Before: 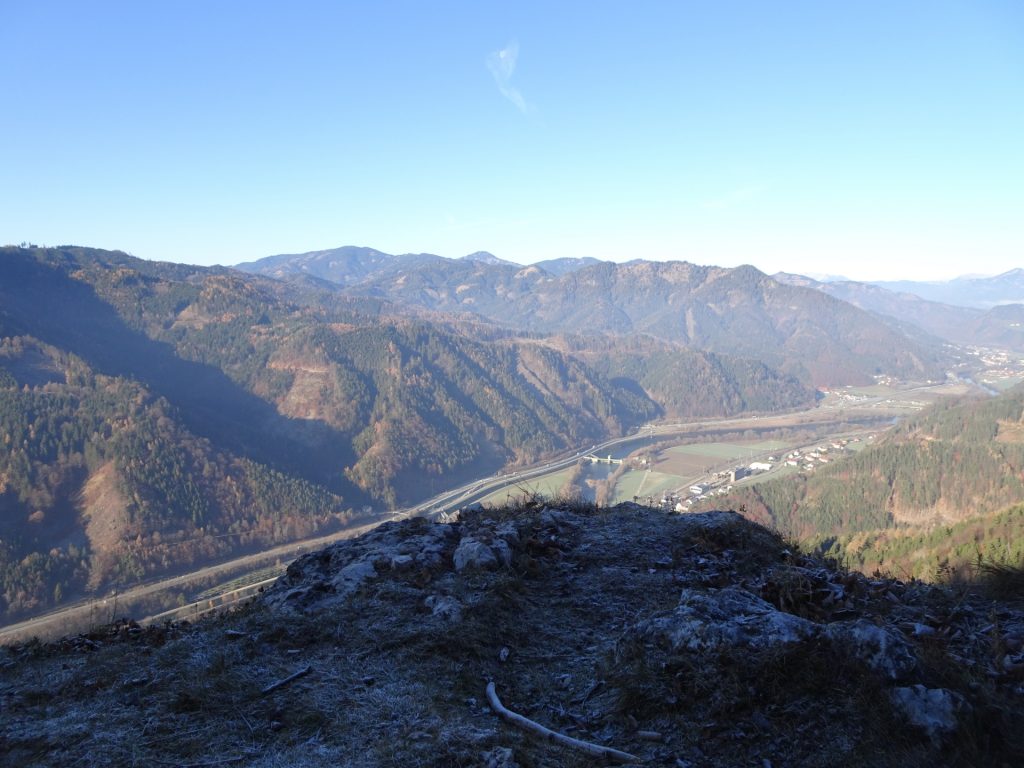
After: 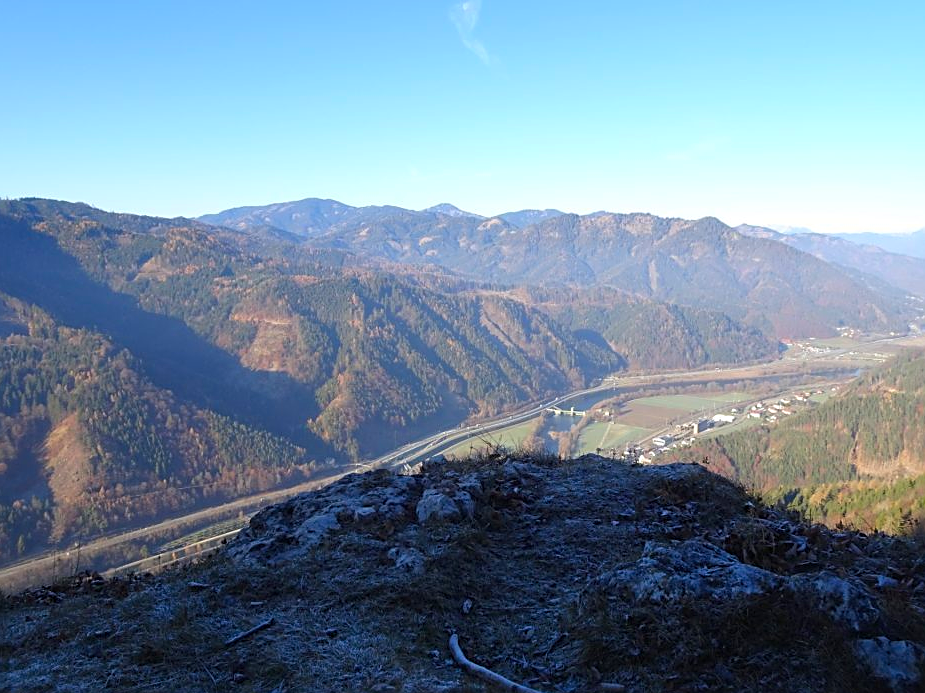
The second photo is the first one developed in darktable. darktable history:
crop: left 3.616%, top 6.352%, right 6.051%, bottom 3.304%
sharpen: on, module defaults
color balance rgb: linear chroma grading › shadows -8.15%, linear chroma grading › global chroma 9.999%, perceptual saturation grading › global saturation 17.609%, global vibrance 20%
